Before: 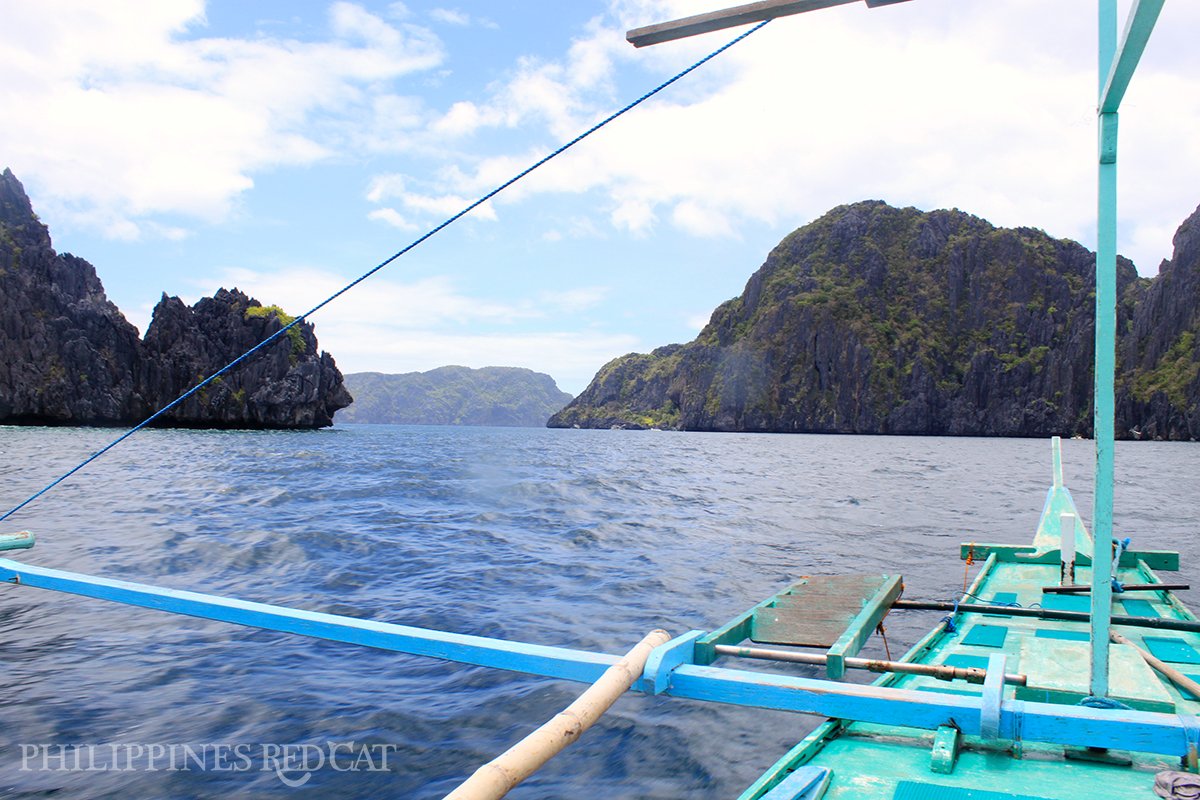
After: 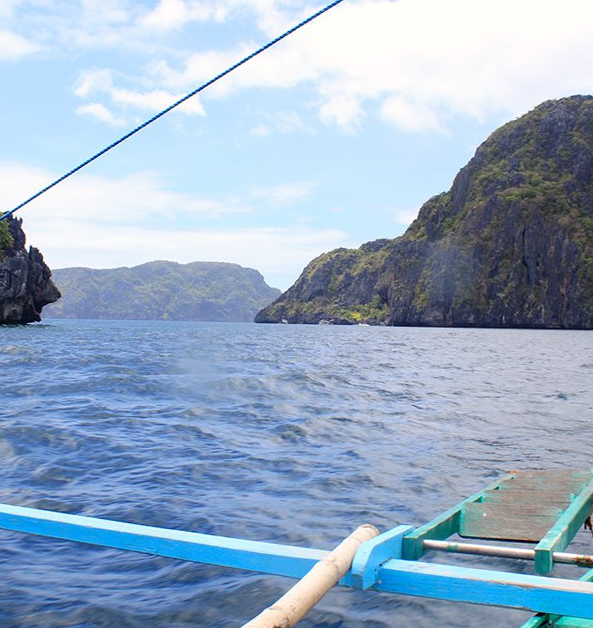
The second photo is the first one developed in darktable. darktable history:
crop and rotate: angle 0.02°, left 24.353%, top 13.219%, right 26.156%, bottom 8.224%
rotate and perspective: automatic cropping off
